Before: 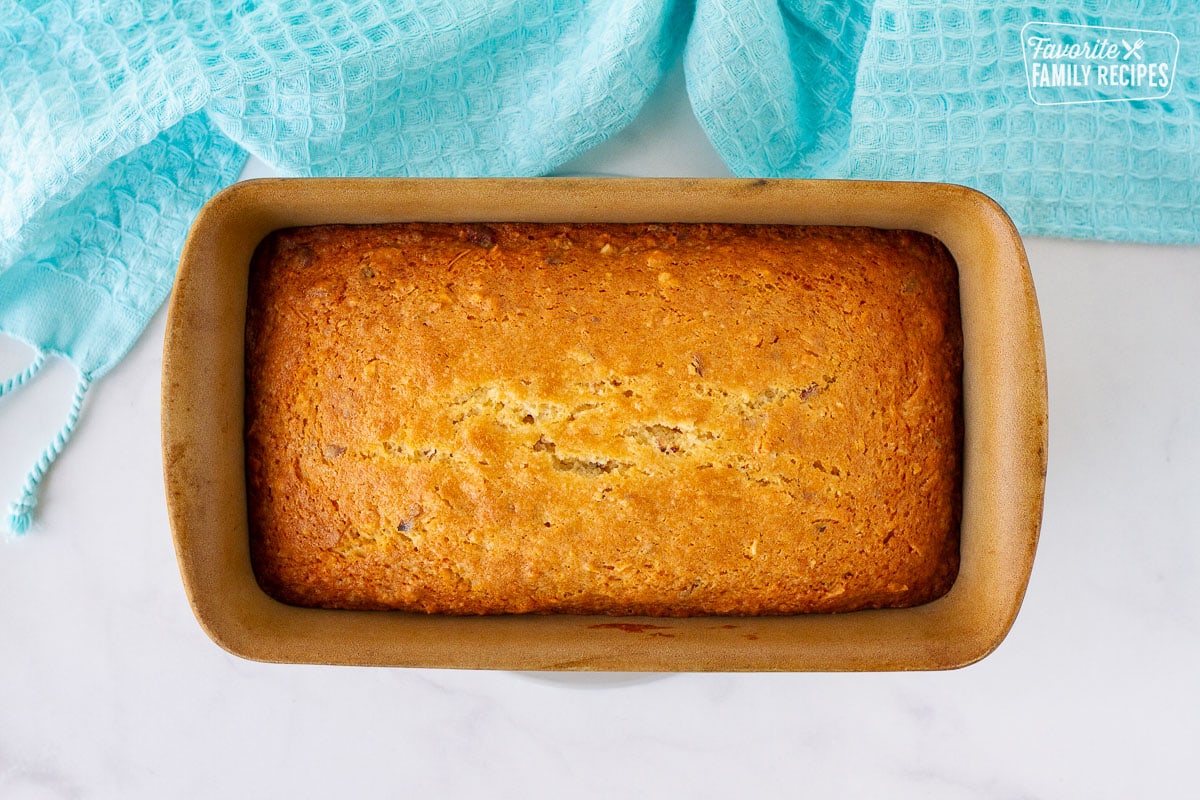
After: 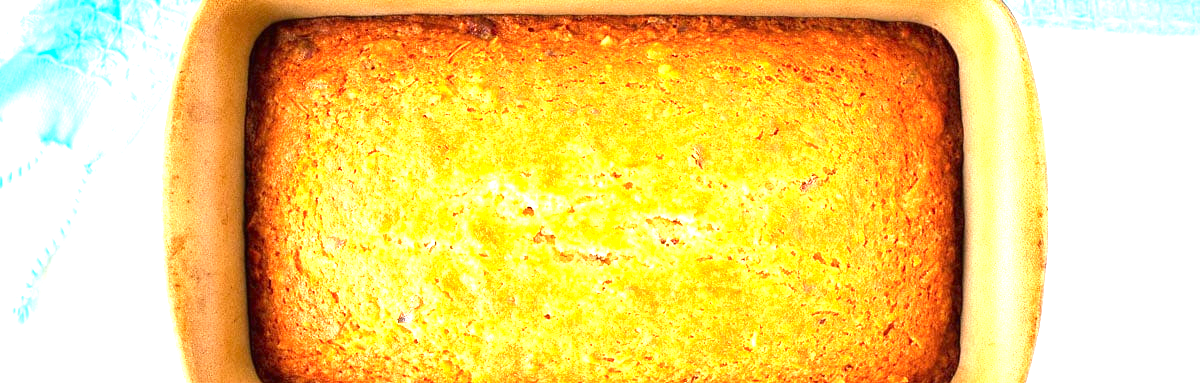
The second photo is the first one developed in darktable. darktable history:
crop and rotate: top 26.136%, bottom 25.876%
contrast brightness saturation: contrast 0.1, brightness 0.015, saturation 0.015
exposure: black level correction 0, exposure 1.883 EV, compensate exposure bias true, compensate highlight preservation false
